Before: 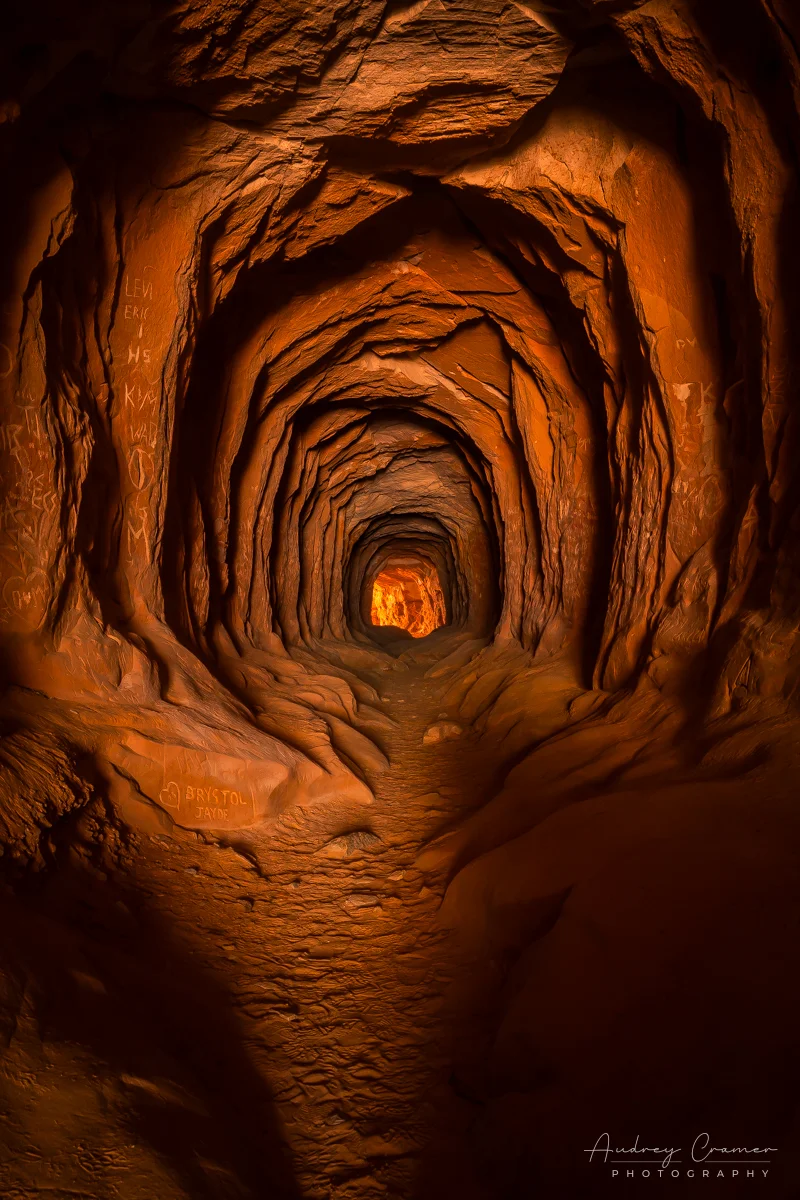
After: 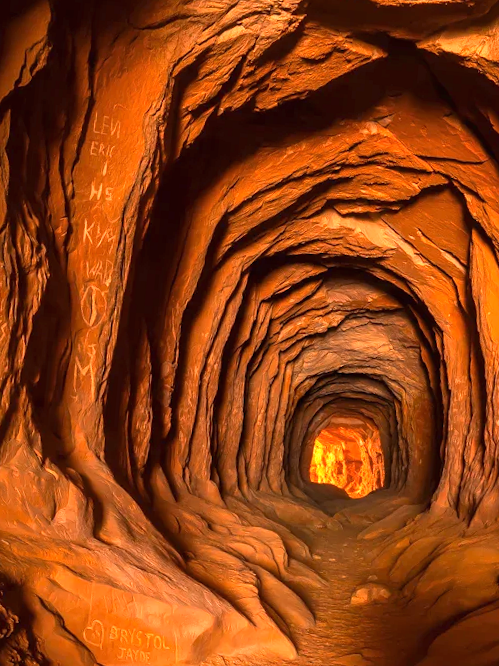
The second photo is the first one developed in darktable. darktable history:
exposure: black level correction 0, exposure 1 EV, compensate exposure bias true, compensate highlight preservation false
crop and rotate: angle -4.99°, left 2.122%, top 6.945%, right 27.566%, bottom 30.519%
